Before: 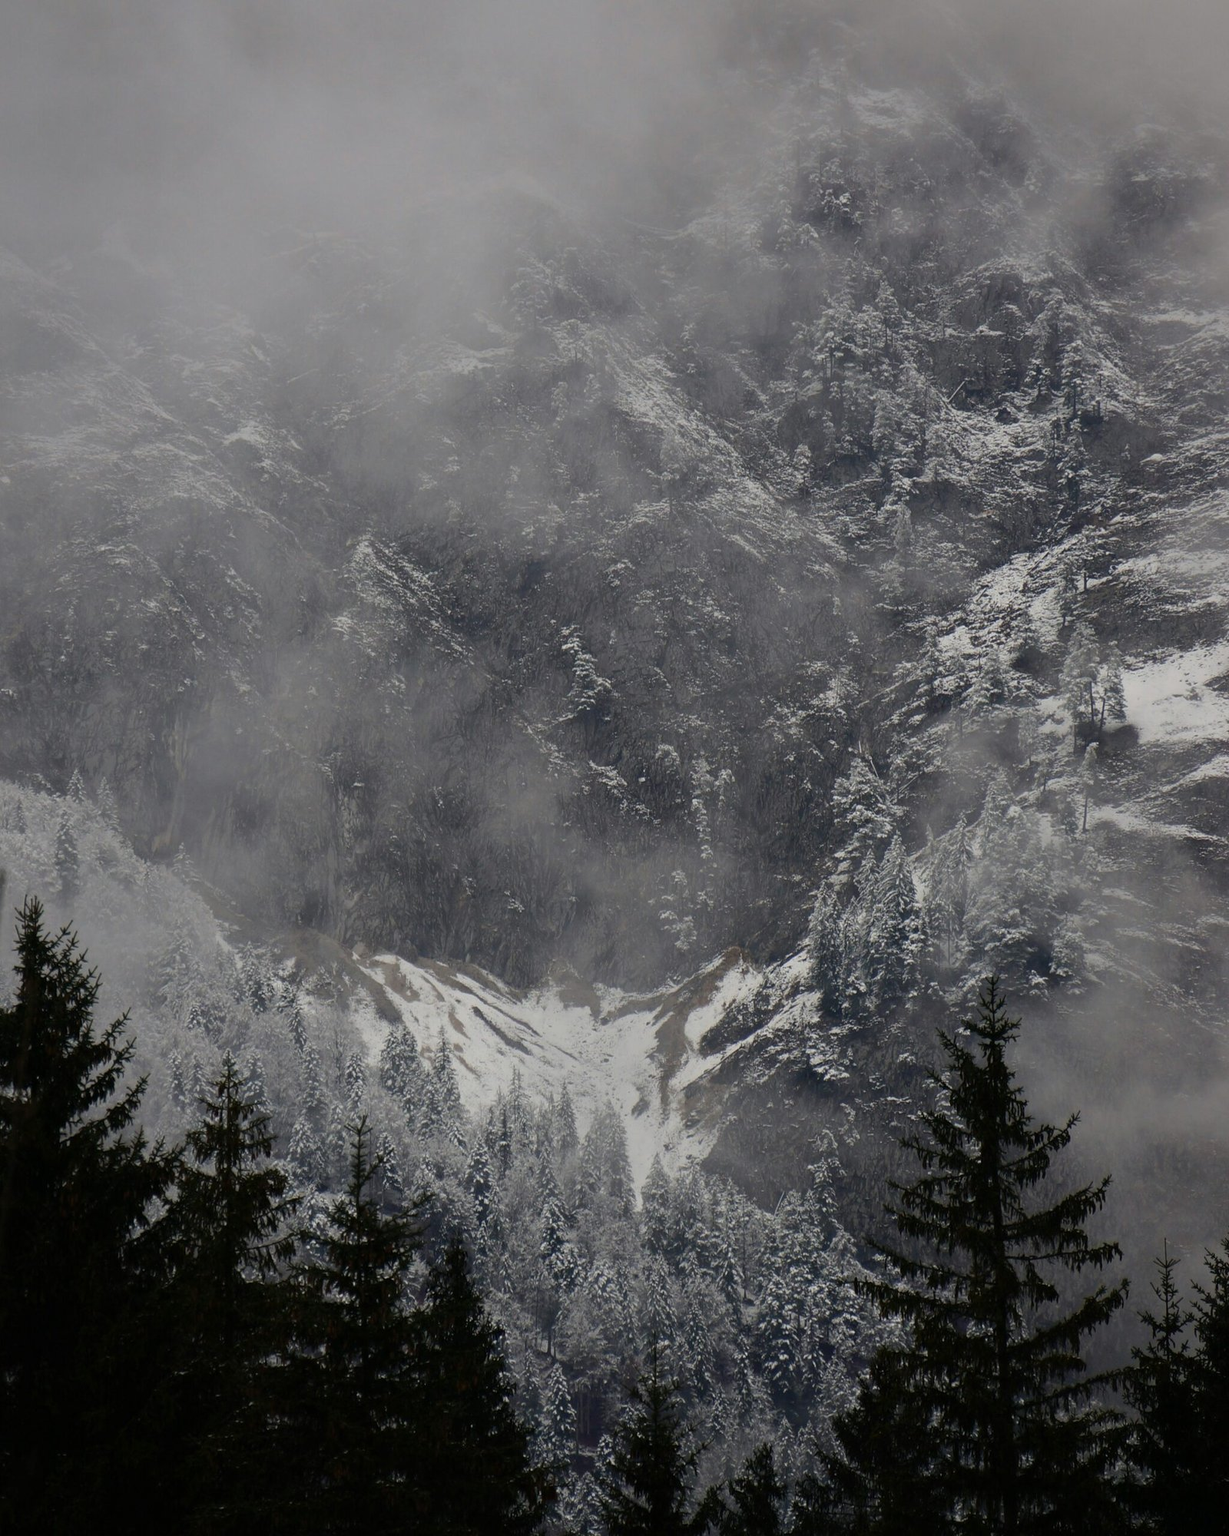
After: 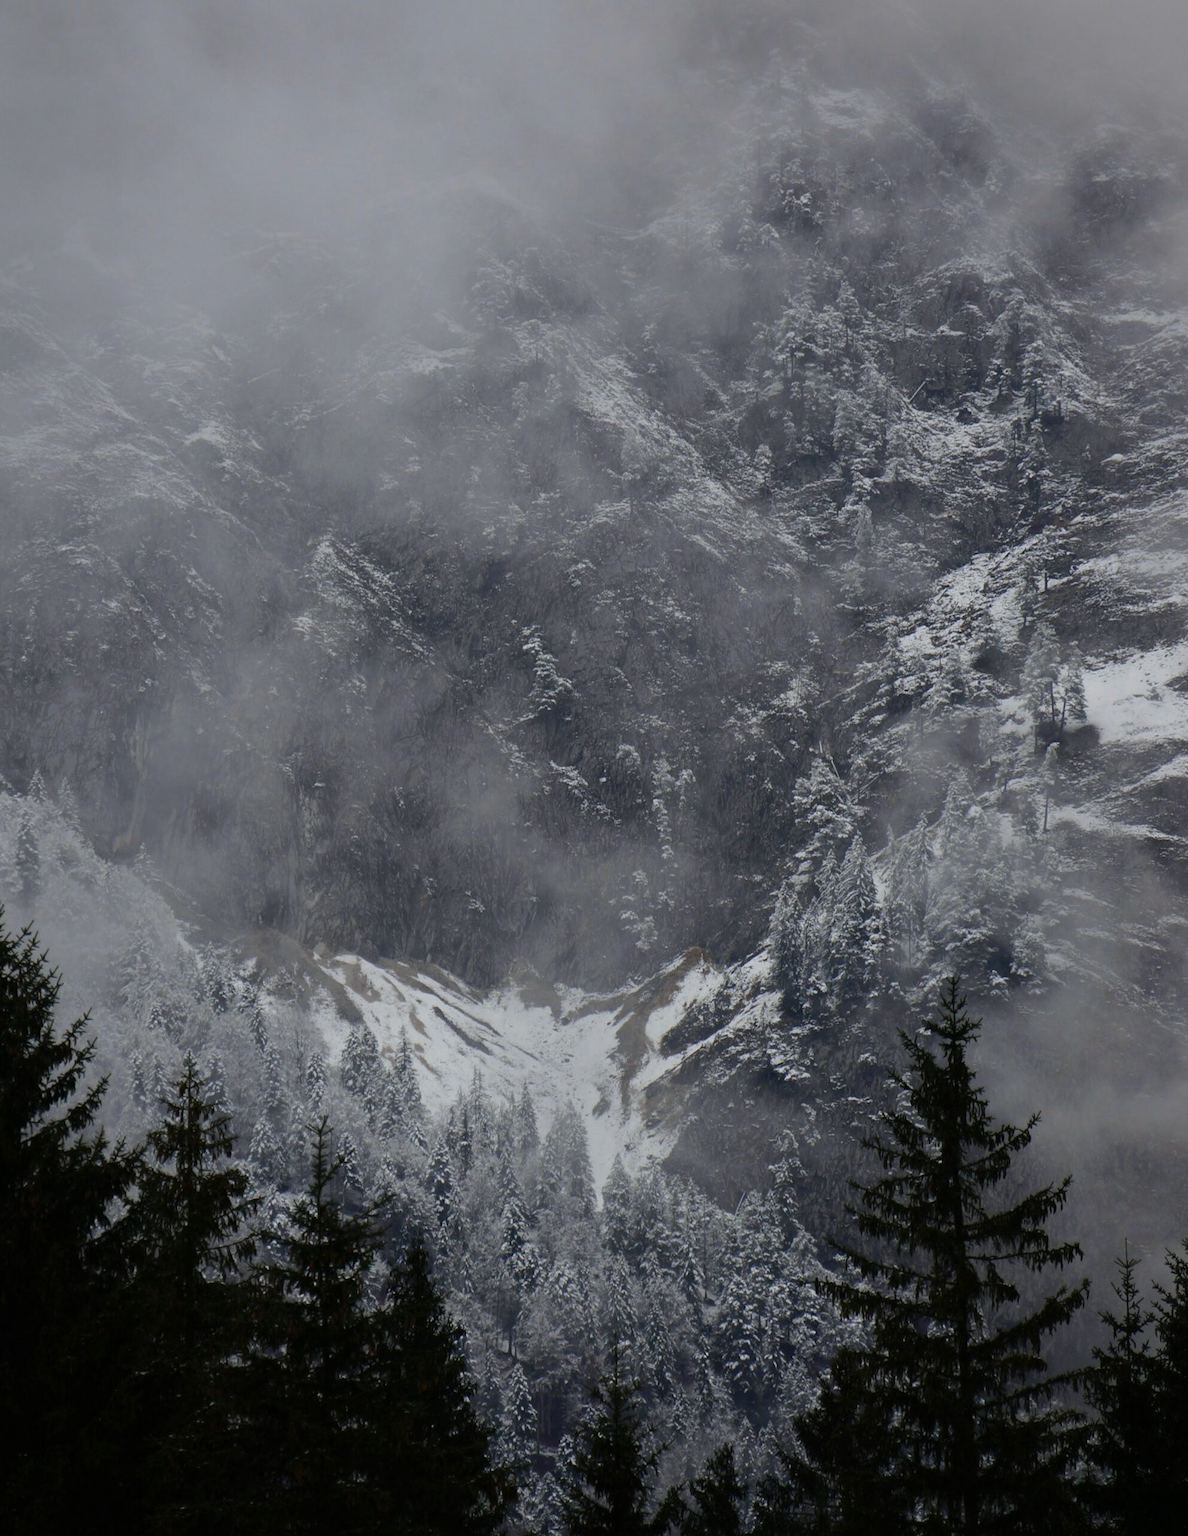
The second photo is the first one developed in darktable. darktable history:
white balance: red 0.976, blue 1.04
crop and rotate: left 3.238%
contrast equalizer: y [[0.5 ×4, 0.483, 0.43], [0.5 ×6], [0.5 ×6], [0 ×6], [0 ×6]]
